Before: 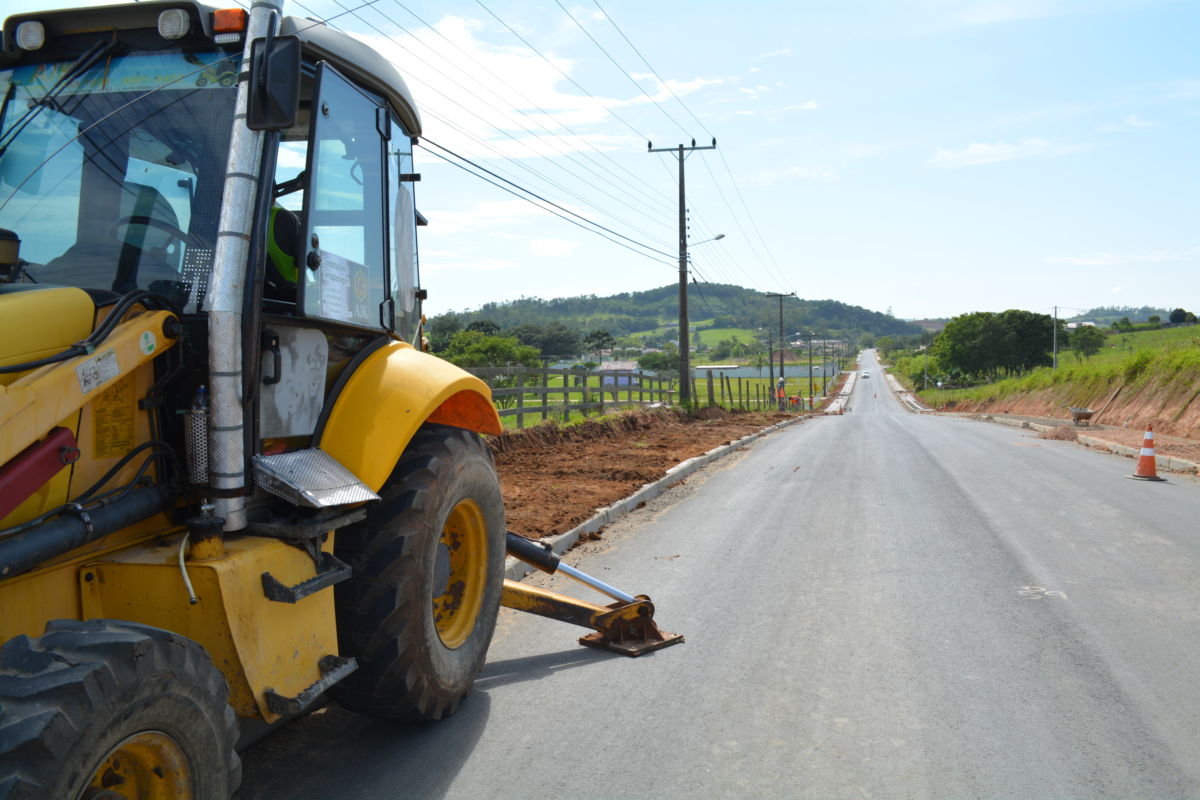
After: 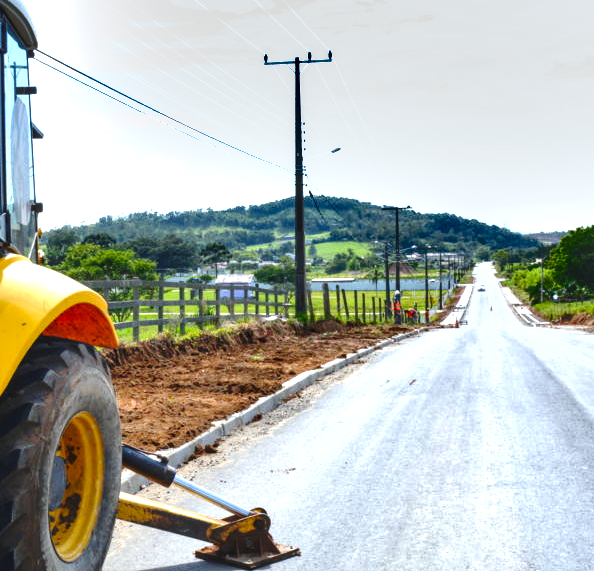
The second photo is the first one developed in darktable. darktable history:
crop: left 32.075%, top 10.976%, right 18.355%, bottom 17.596%
shadows and highlights: shadows 12, white point adjustment 1.2, soften with gaussian
local contrast: on, module defaults
base curve: curves: ch0 [(0, 0) (0.073, 0.04) (0.157, 0.139) (0.492, 0.492) (0.758, 0.758) (1, 1)], preserve colors none
white balance: red 0.954, blue 1.079
exposure: black level correction 0, exposure 0.95 EV, compensate exposure bias true, compensate highlight preservation false
color correction: highlights b* 3
